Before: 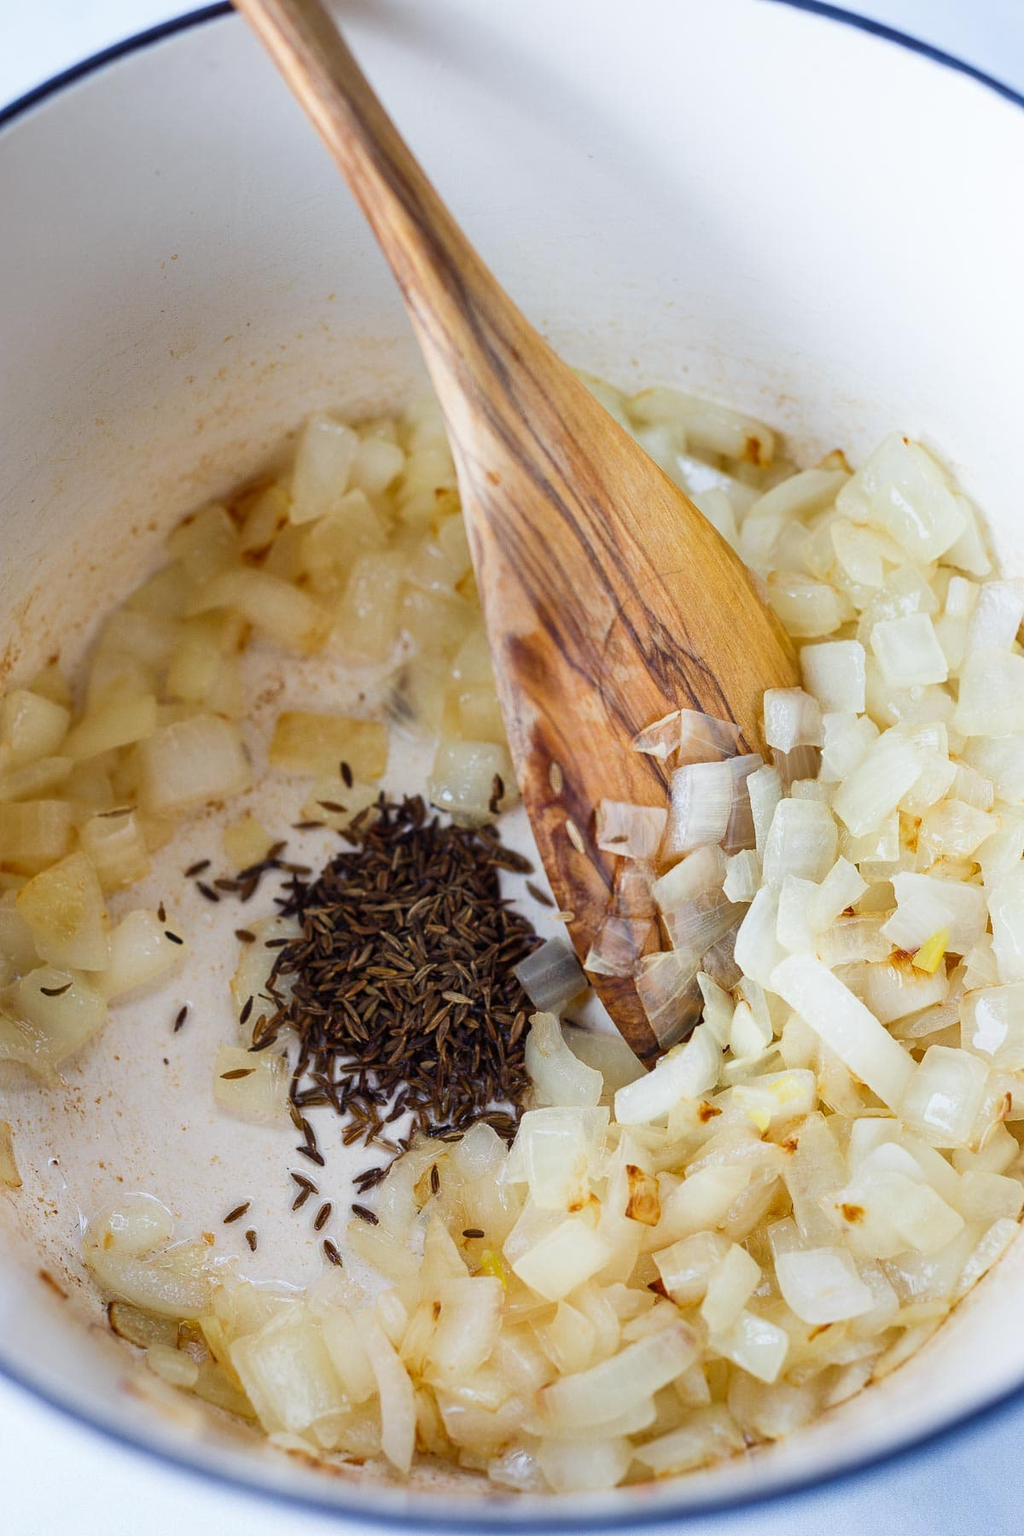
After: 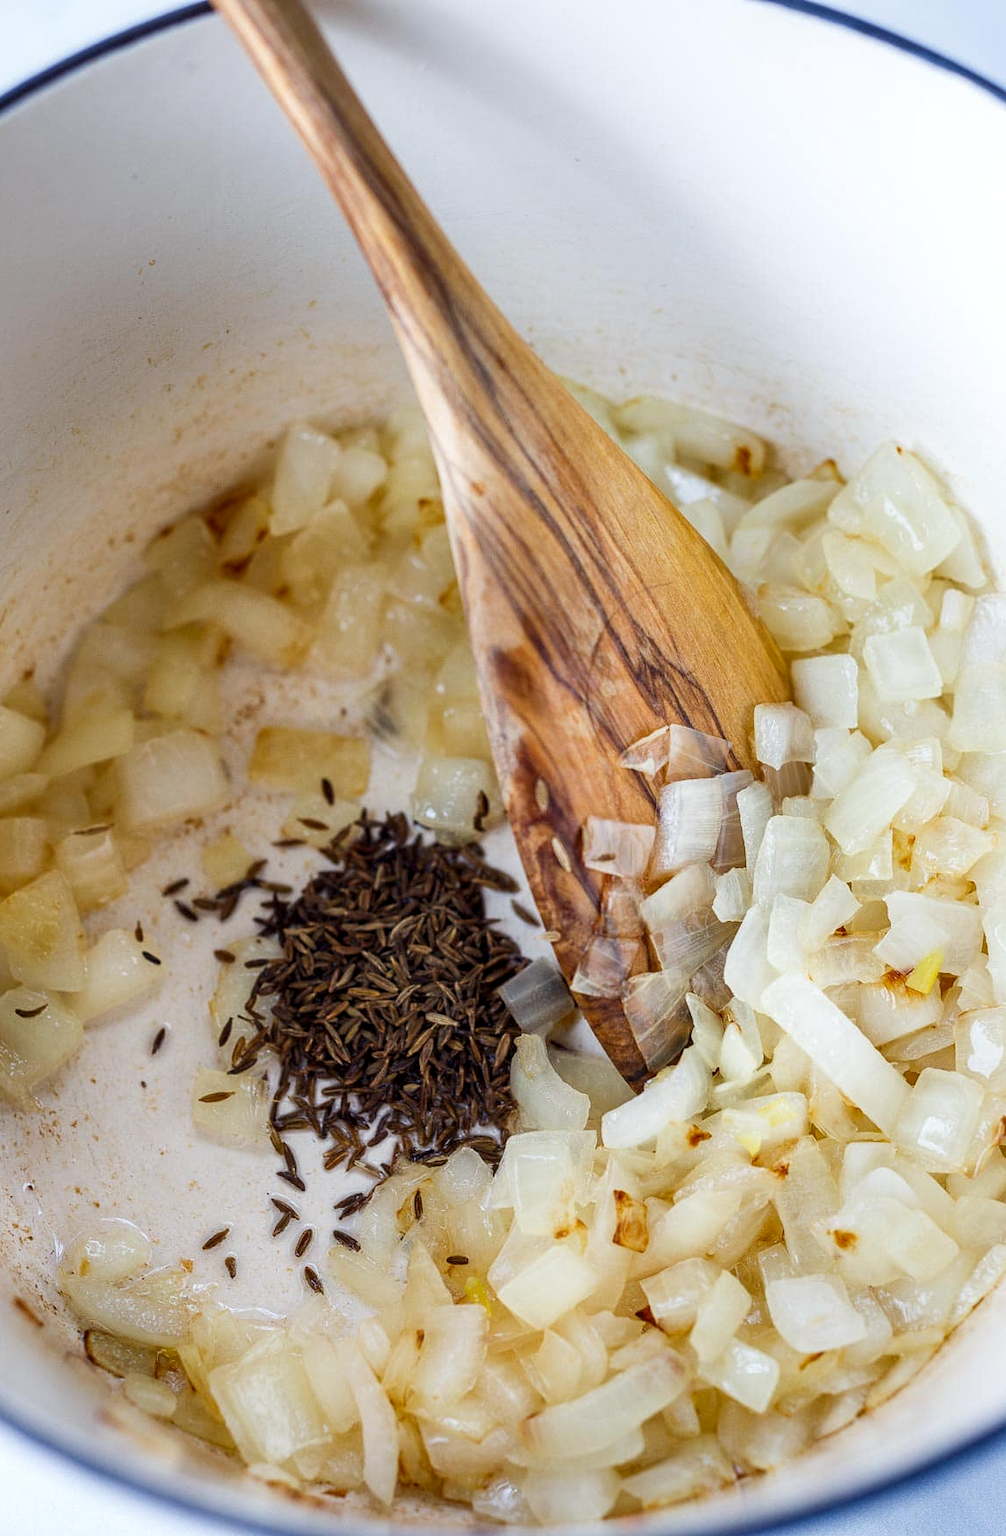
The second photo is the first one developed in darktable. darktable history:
vignetting: fall-off start 116.31%, fall-off radius 58.8%
crop and rotate: left 2.53%, right 1.217%, bottom 2.088%
local contrast: on, module defaults
